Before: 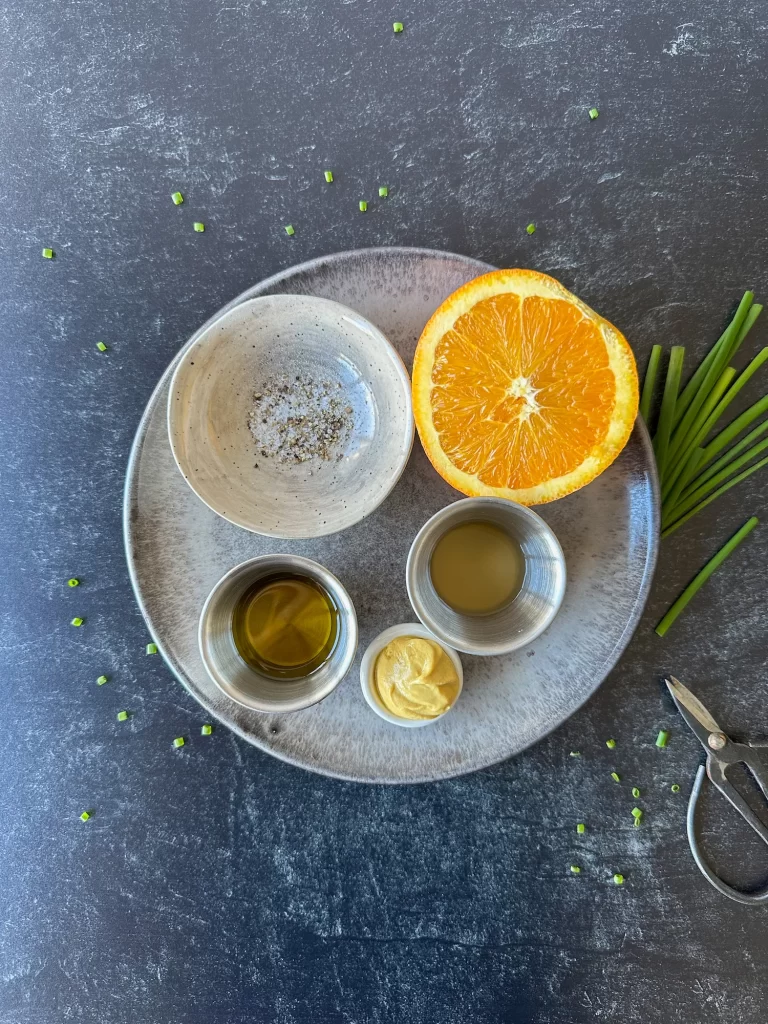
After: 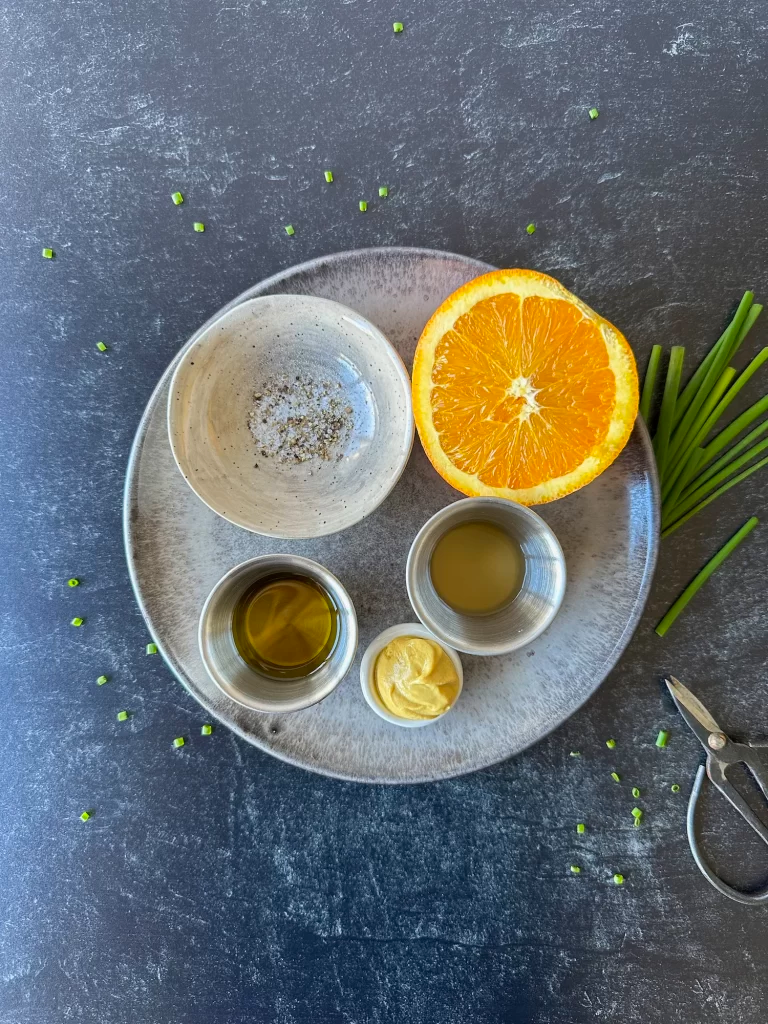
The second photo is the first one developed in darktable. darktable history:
color correction: highlights b* -0.009, saturation 1.12
